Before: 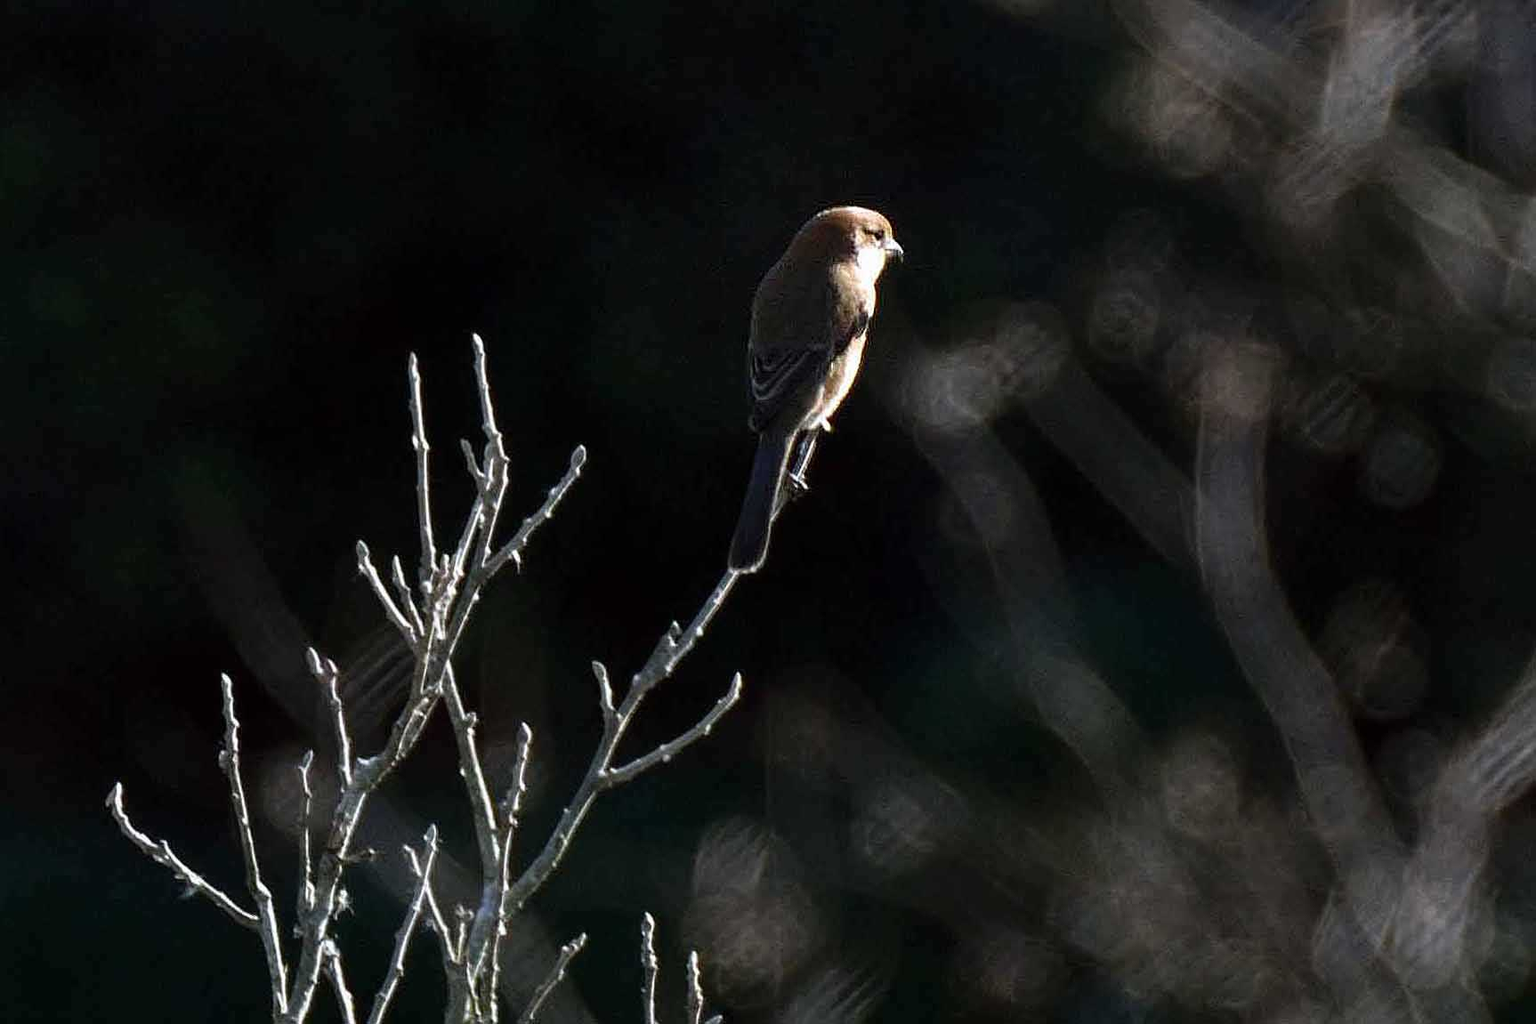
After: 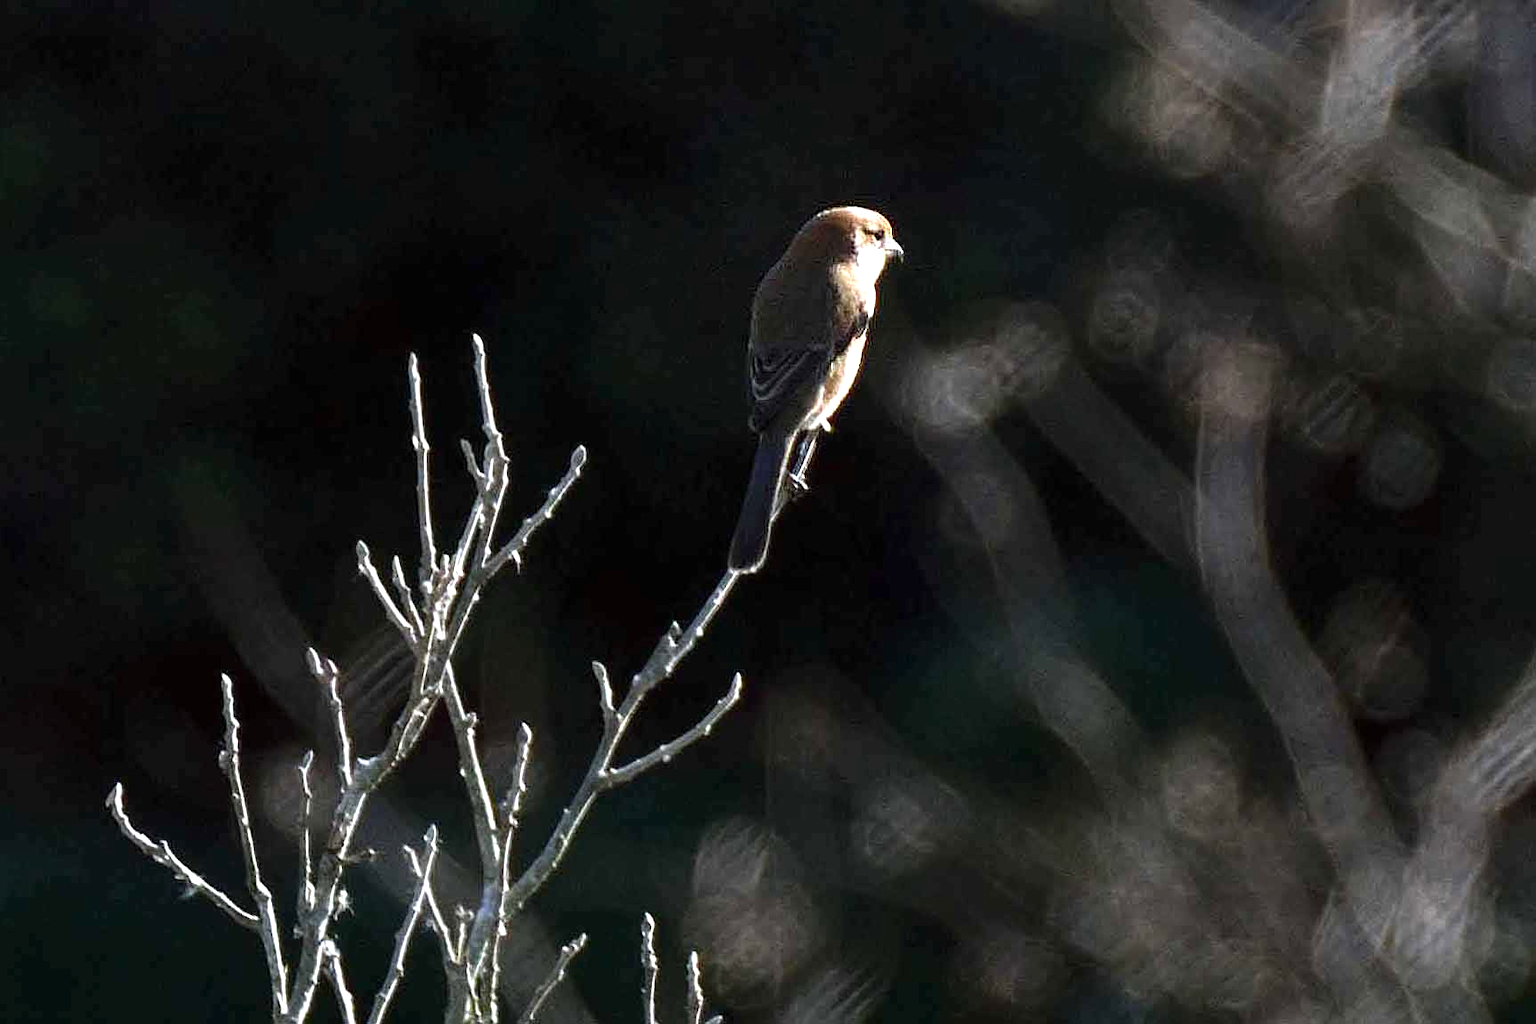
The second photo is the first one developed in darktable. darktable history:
exposure: exposure 0.671 EV, compensate highlight preservation false
